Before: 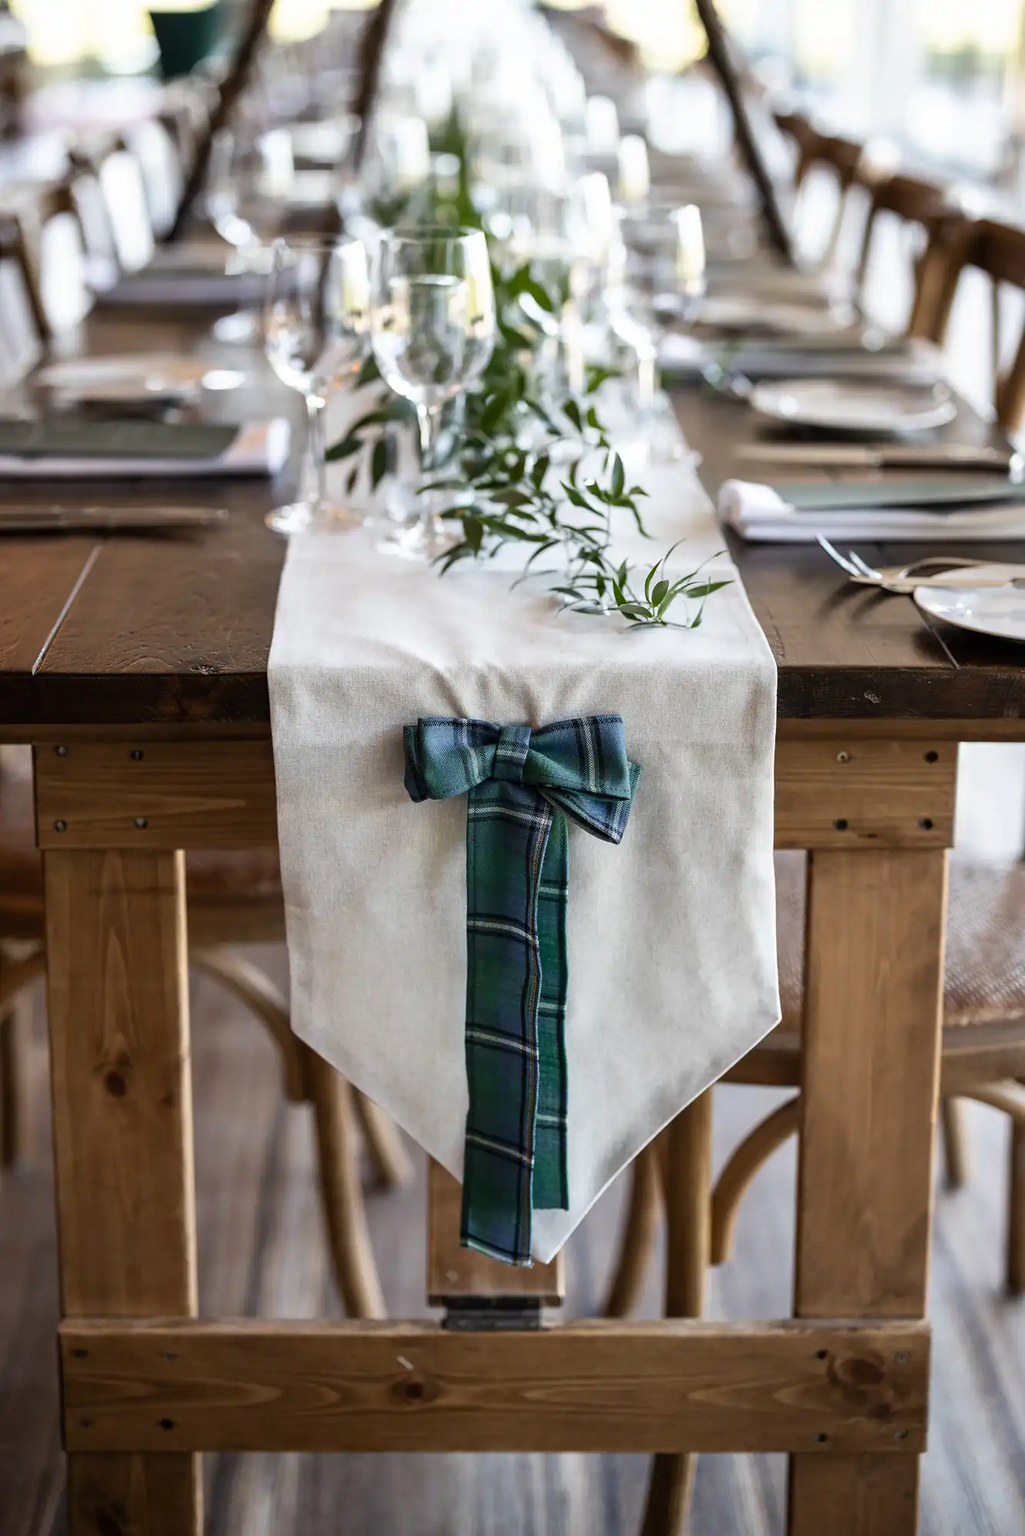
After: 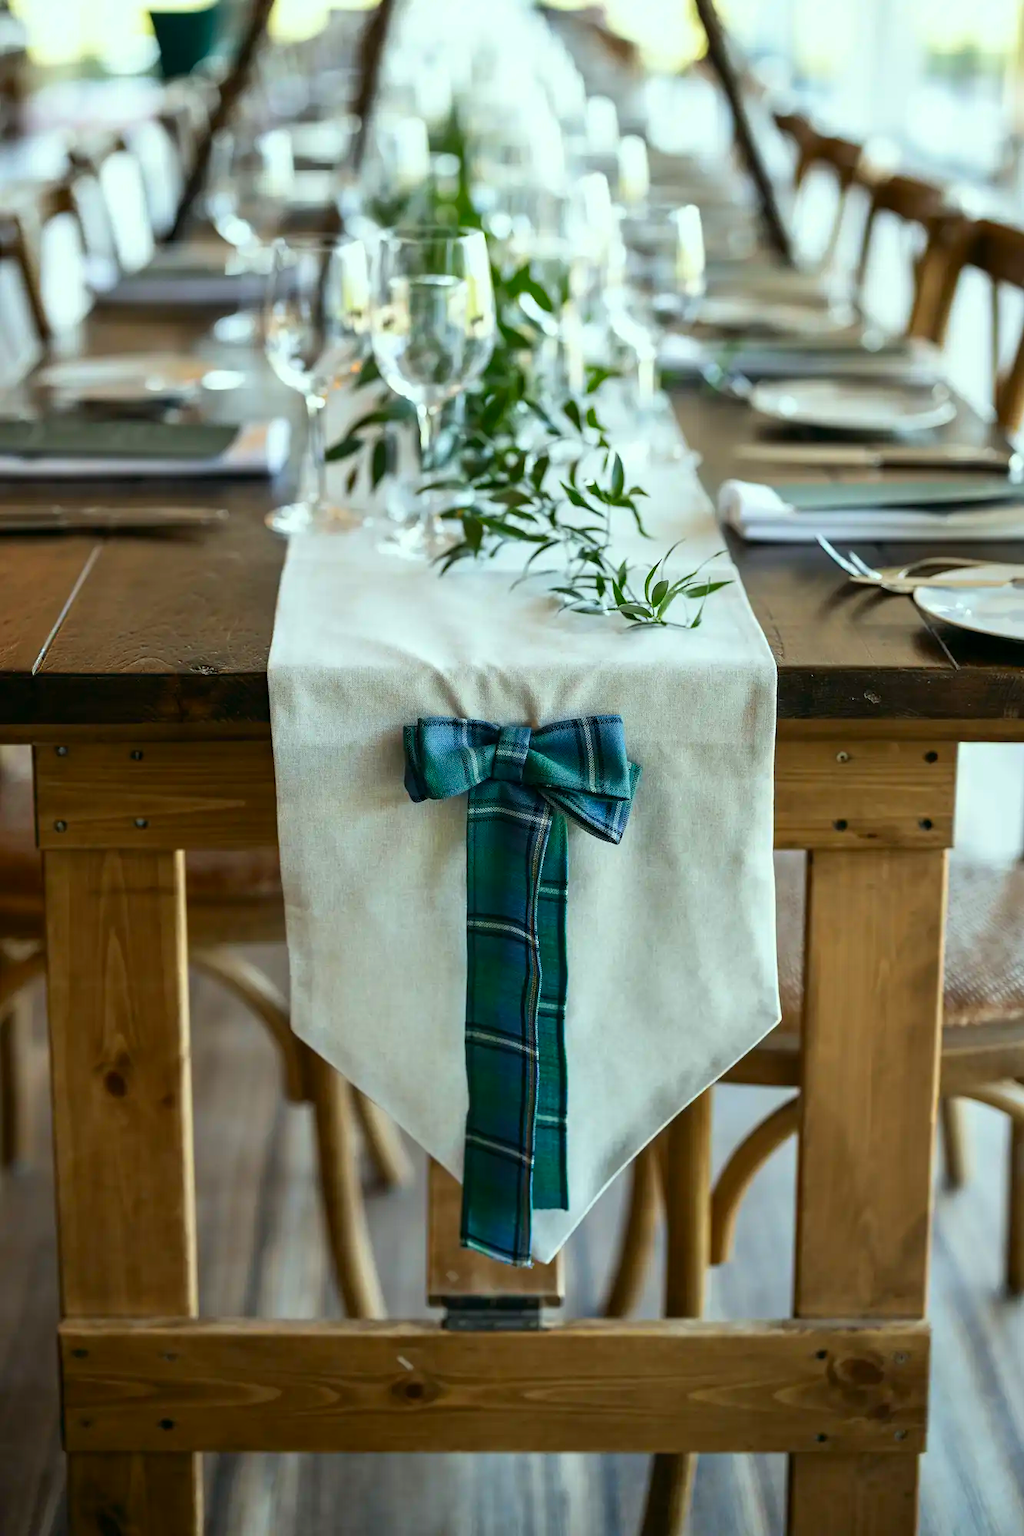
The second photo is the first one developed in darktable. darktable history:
color correction: highlights a* -7.36, highlights b* 1.37, shadows a* -3.53, saturation 1.4
